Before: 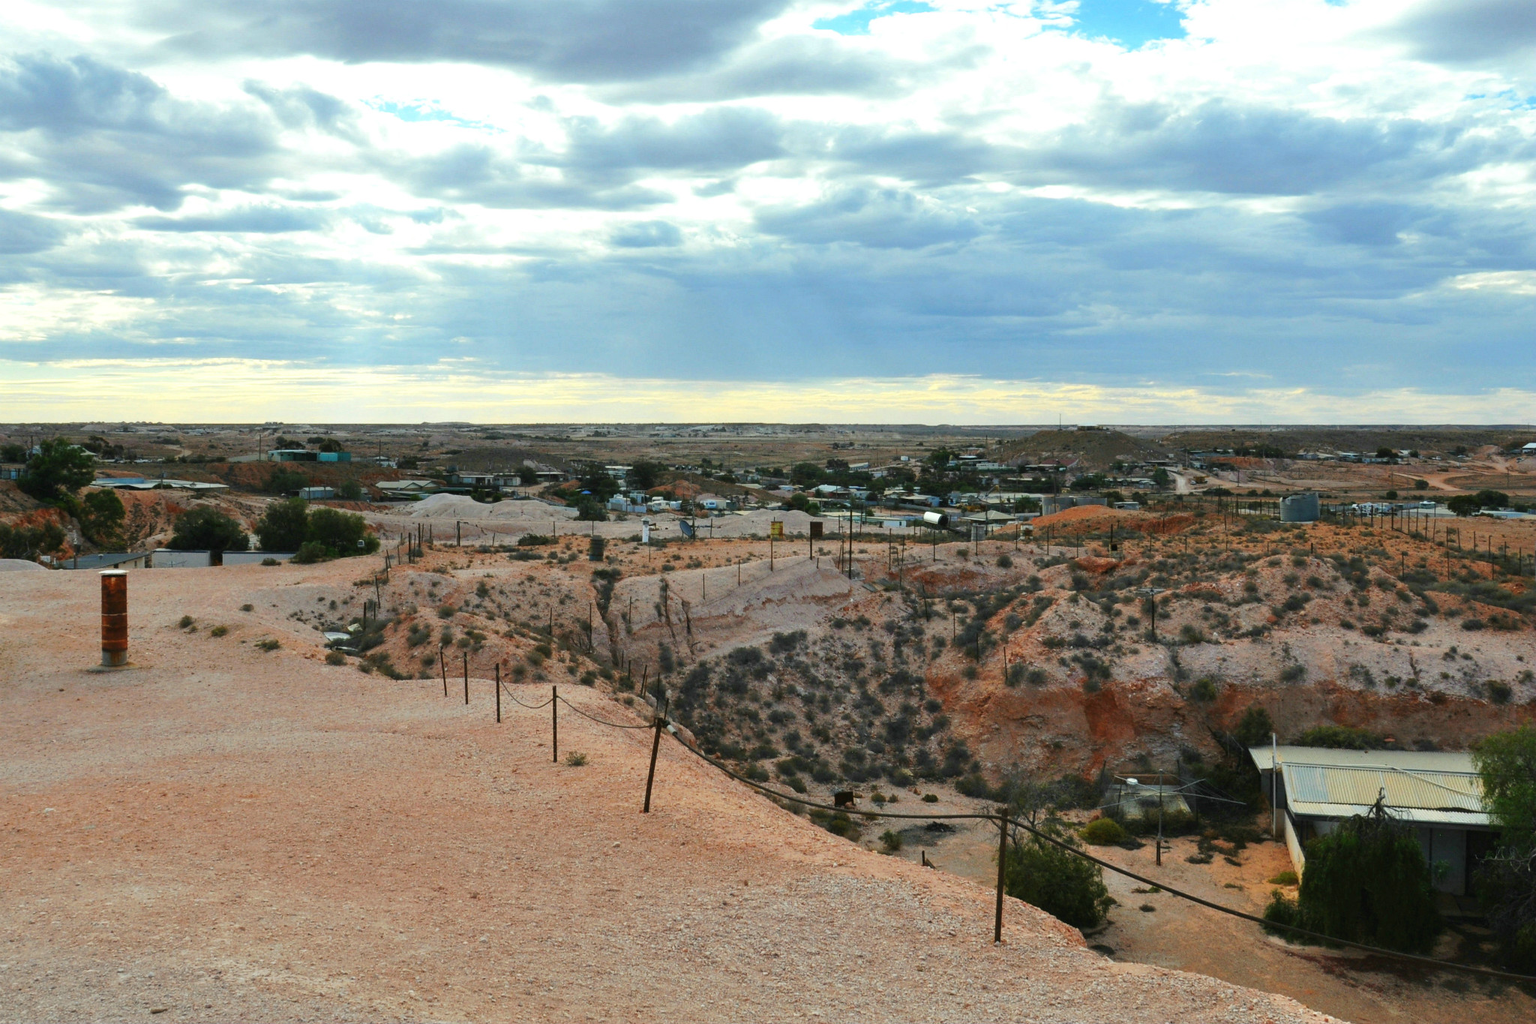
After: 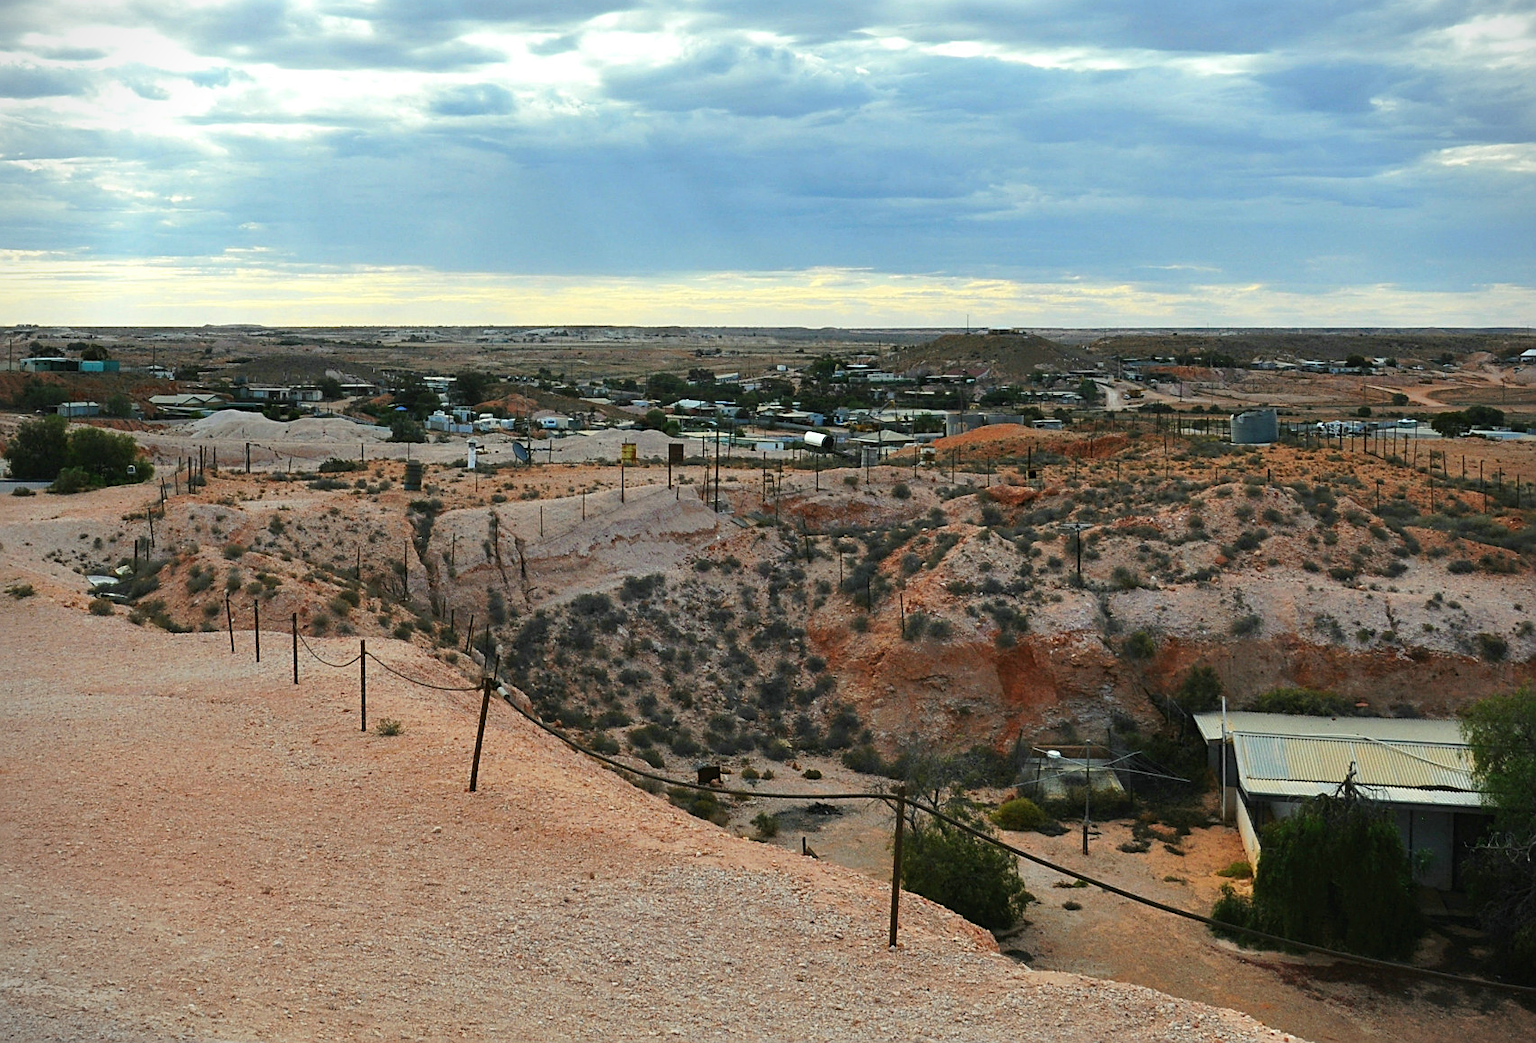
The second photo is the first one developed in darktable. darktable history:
crop: left 16.374%, top 14.734%
sharpen: on, module defaults
vignetting: fall-off start 91.53%, brightness -0.482
